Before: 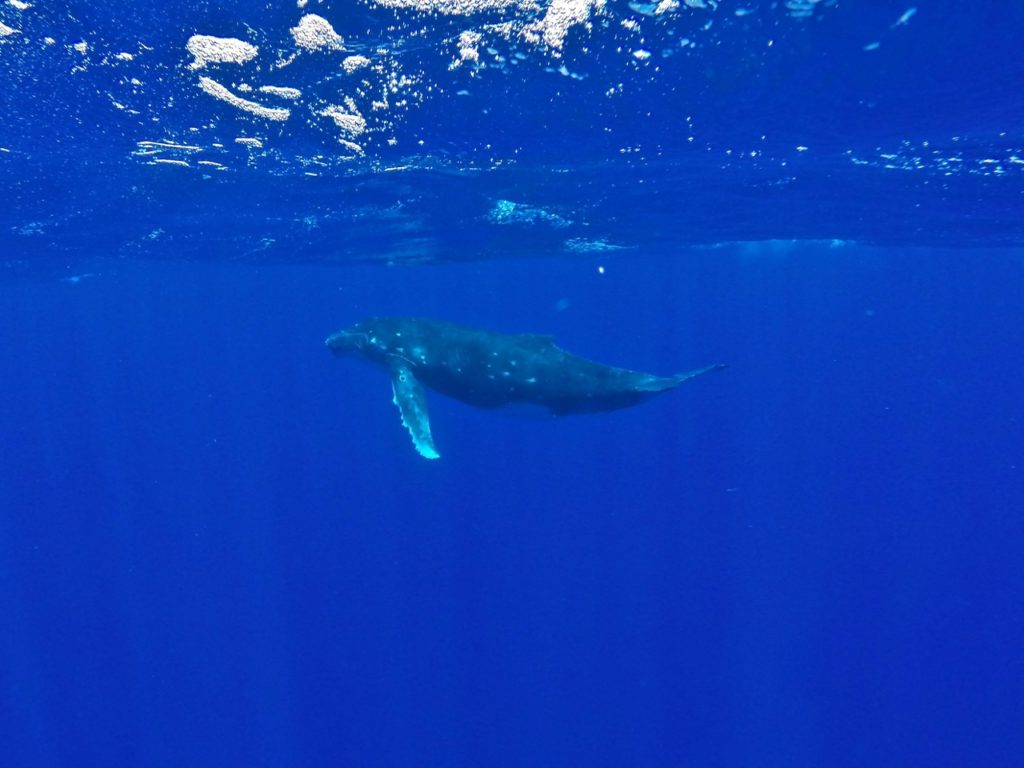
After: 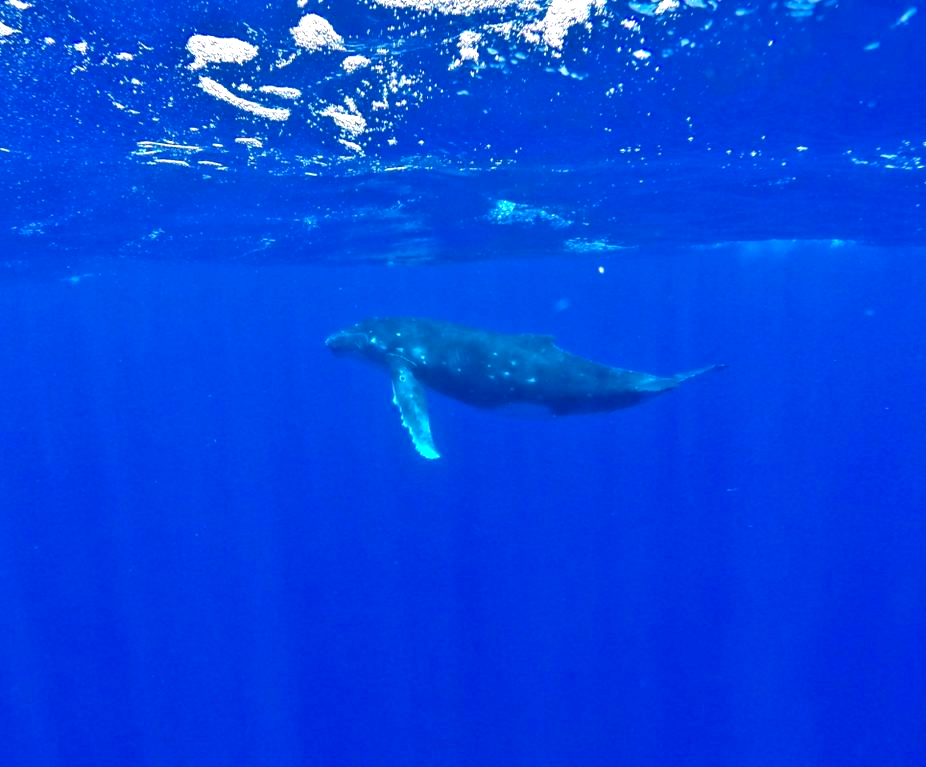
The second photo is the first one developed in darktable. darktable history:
crop: right 9.481%, bottom 0.034%
exposure: black level correction 0.012, exposure 0.69 EV, compensate highlight preservation false
